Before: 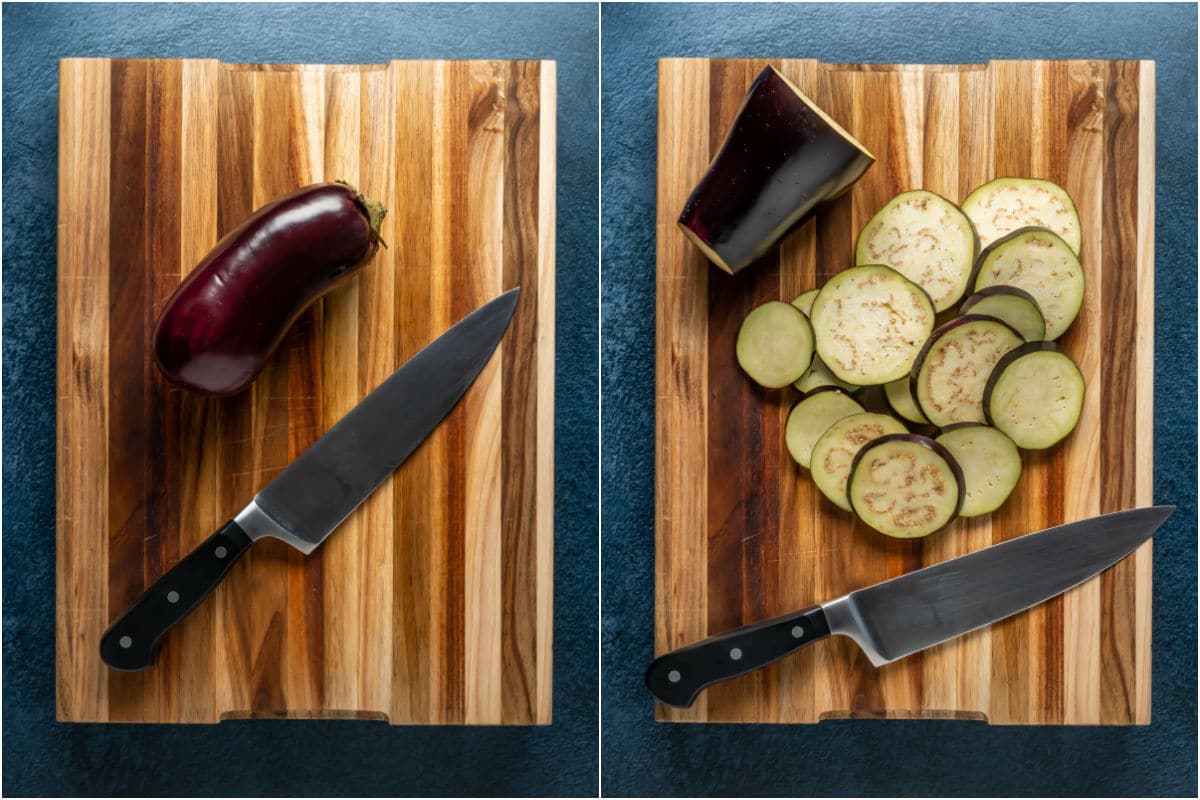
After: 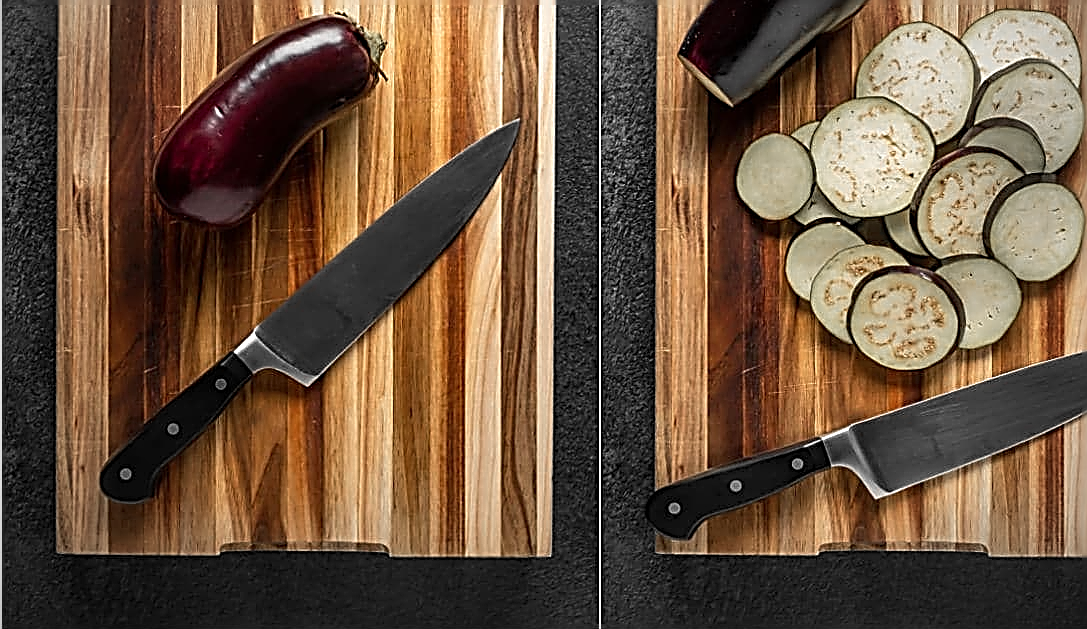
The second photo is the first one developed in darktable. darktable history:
vignetting: fall-off start 78.71%, brightness -0.402, saturation -0.295, width/height ratio 1.326
sharpen: amount 1.986
color zones: curves: ch0 [(0, 0.447) (0.184, 0.543) (0.323, 0.476) (0.429, 0.445) (0.571, 0.443) (0.714, 0.451) (0.857, 0.452) (1, 0.447)]; ch1 [(0, 0.464) (0.176, 0.46) (0.287, 0.177) (0.429, 0.002) (0.571, 0) (0.714, 0) (0.857, 0) (1, 0.464)]
crop: top 21.038%, right 9.396%, bottom 0.261%
